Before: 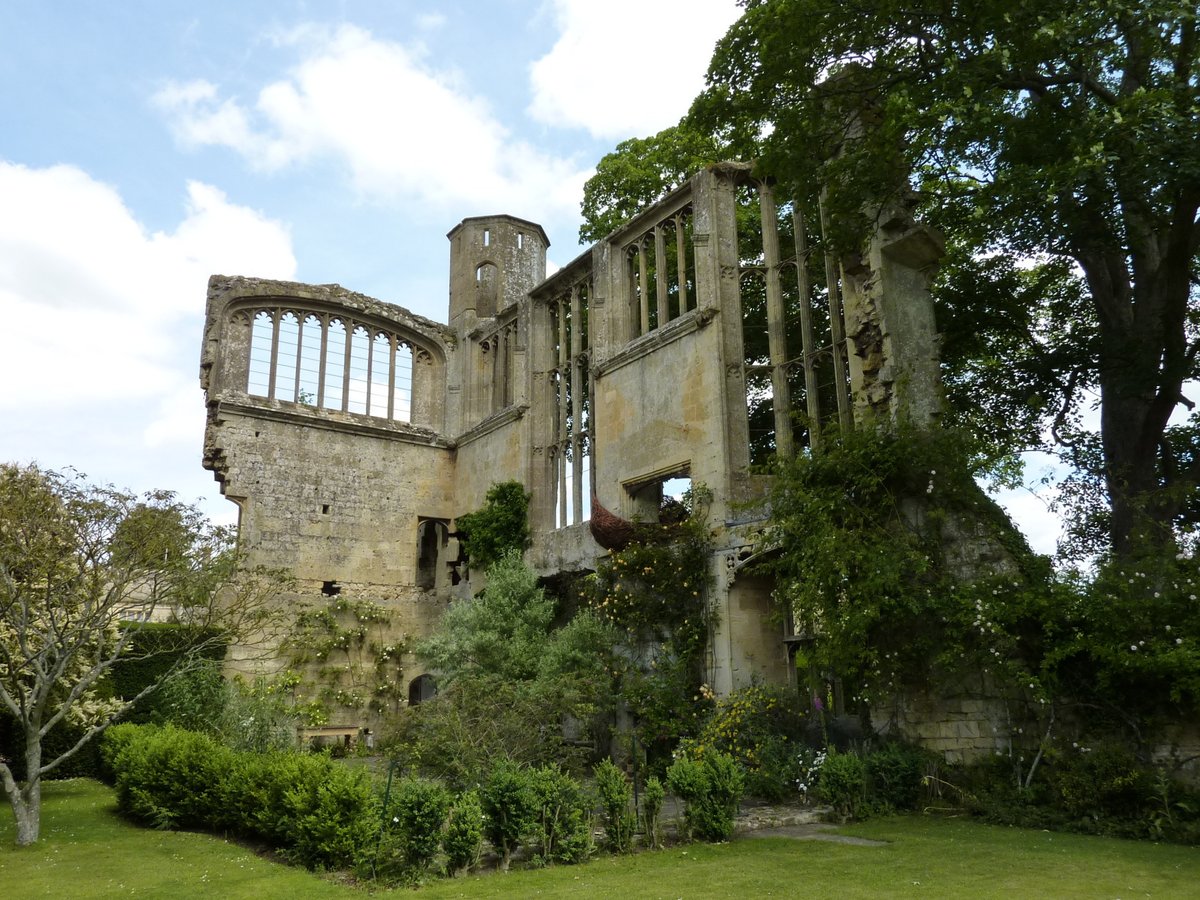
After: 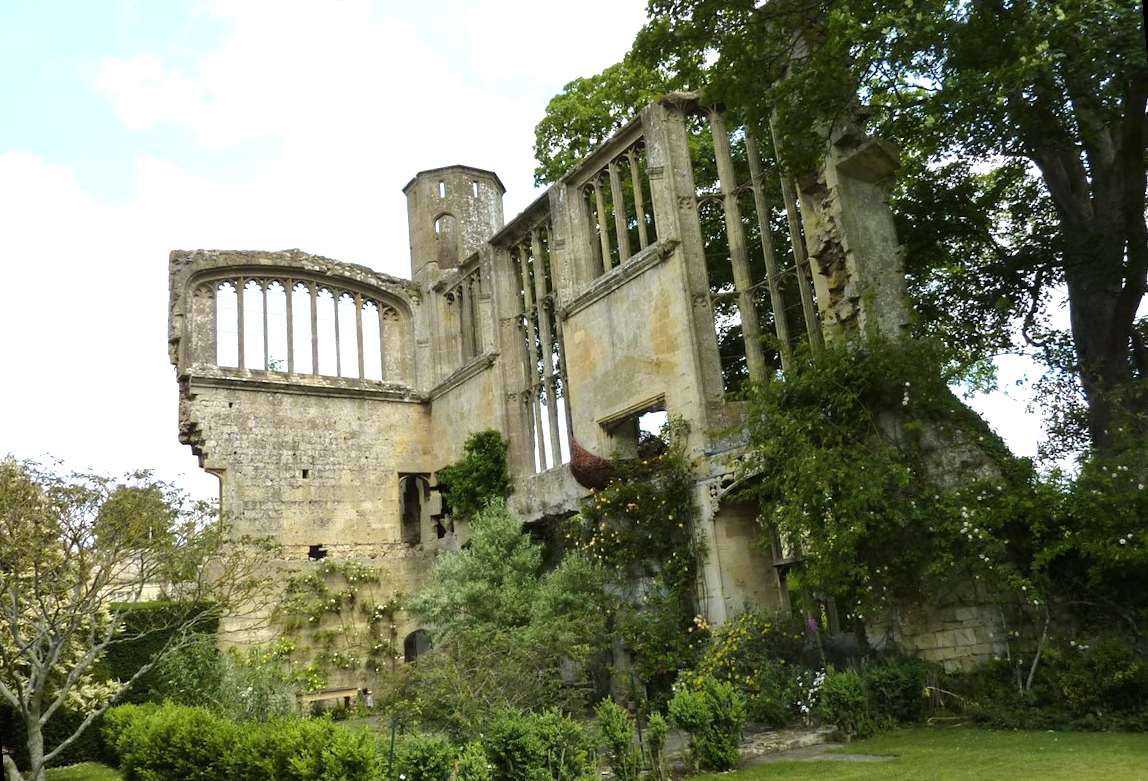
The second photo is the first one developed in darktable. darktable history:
exposure: black level correction 0, exposure 0.68 EV, compensate exposure bias true, compensate highlight preservation false
rotate and perspective: rotation -5°, crop left 0.05, crop right 0.952, crop top 0.11, crop bottom 0.89
